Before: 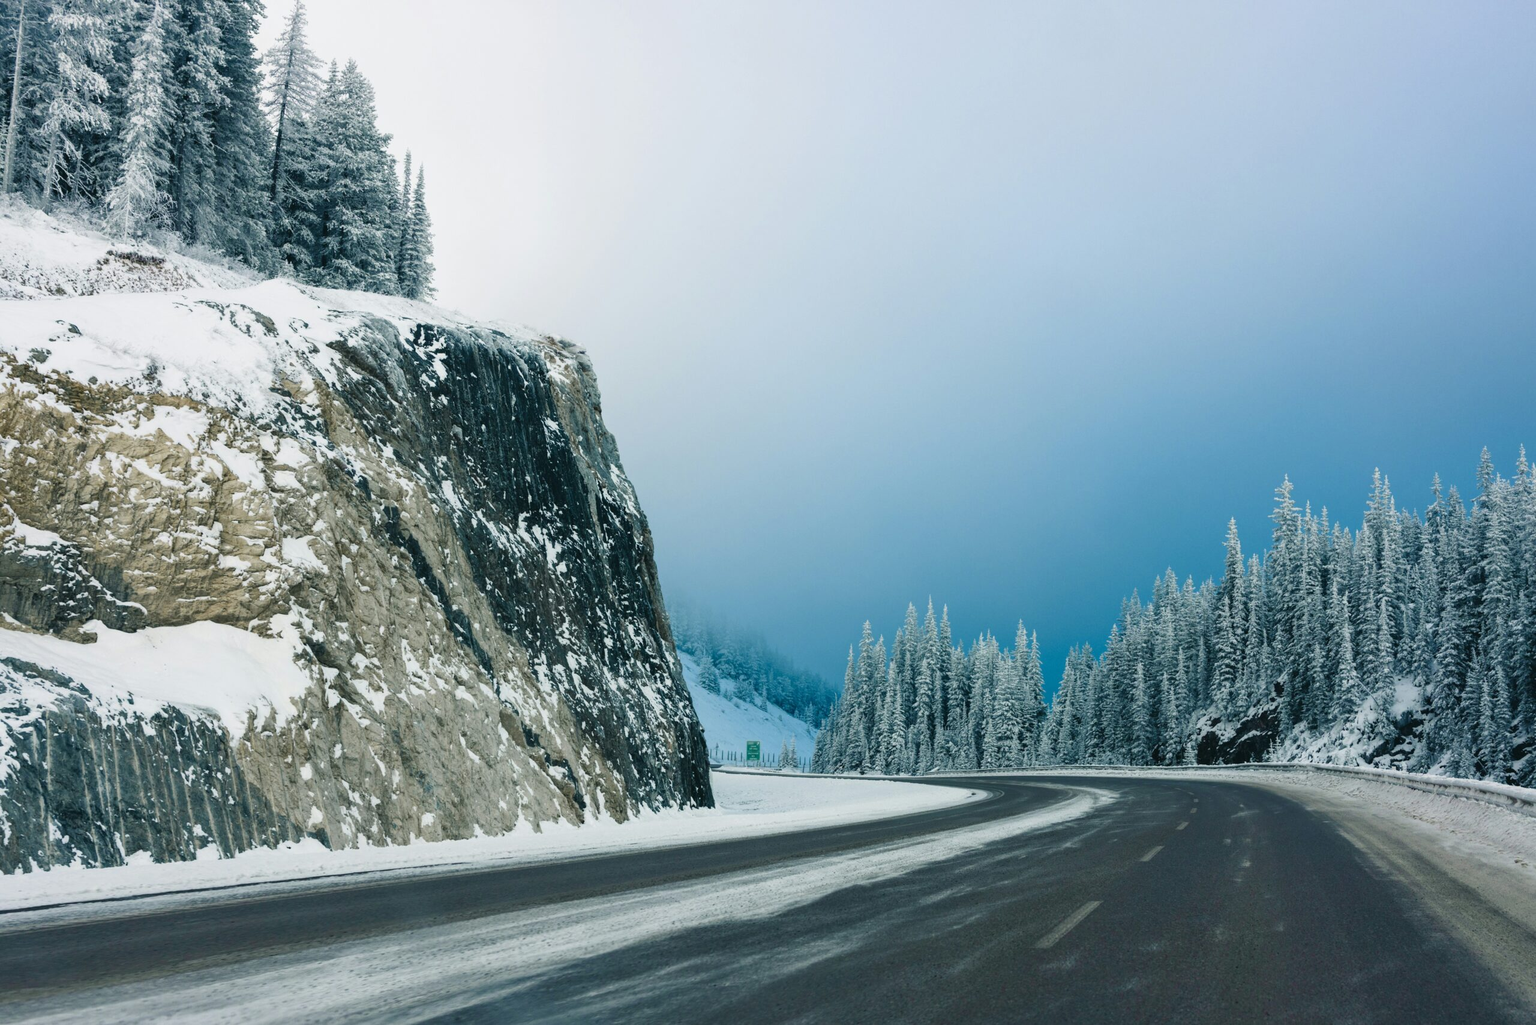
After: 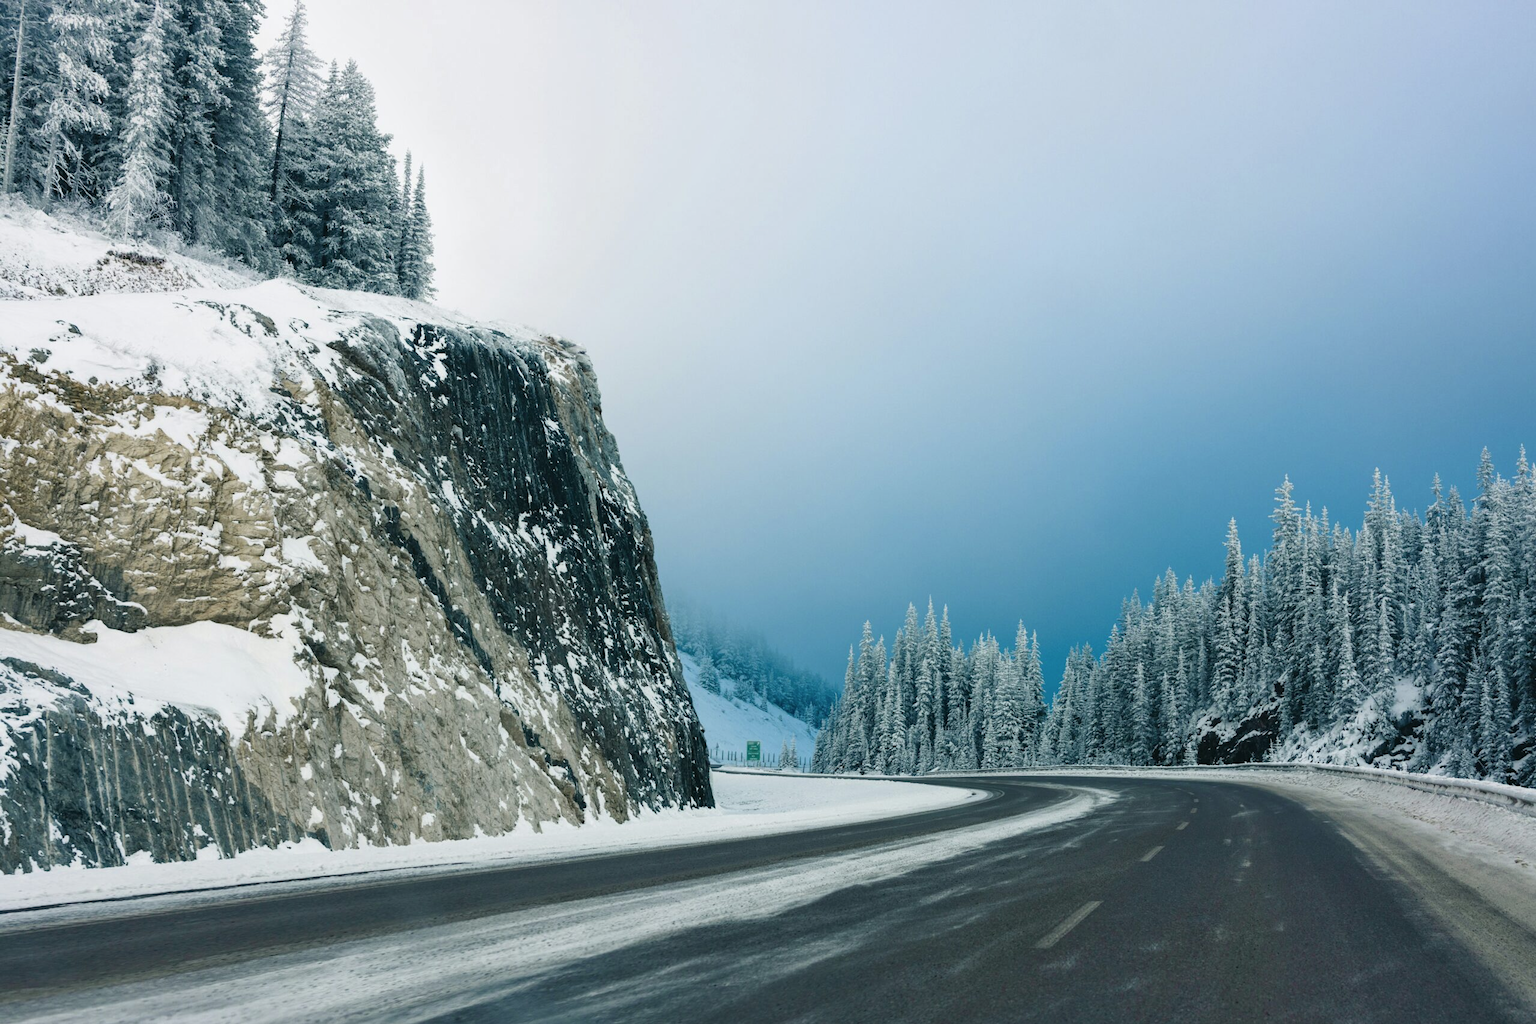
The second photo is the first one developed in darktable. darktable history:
shadows and highlights: radius 46.38, white point adjustment 6.58, compress 79.42%, soften with gaussian
exposure: exposure -0.214 EV, compensate highlight preservation false
